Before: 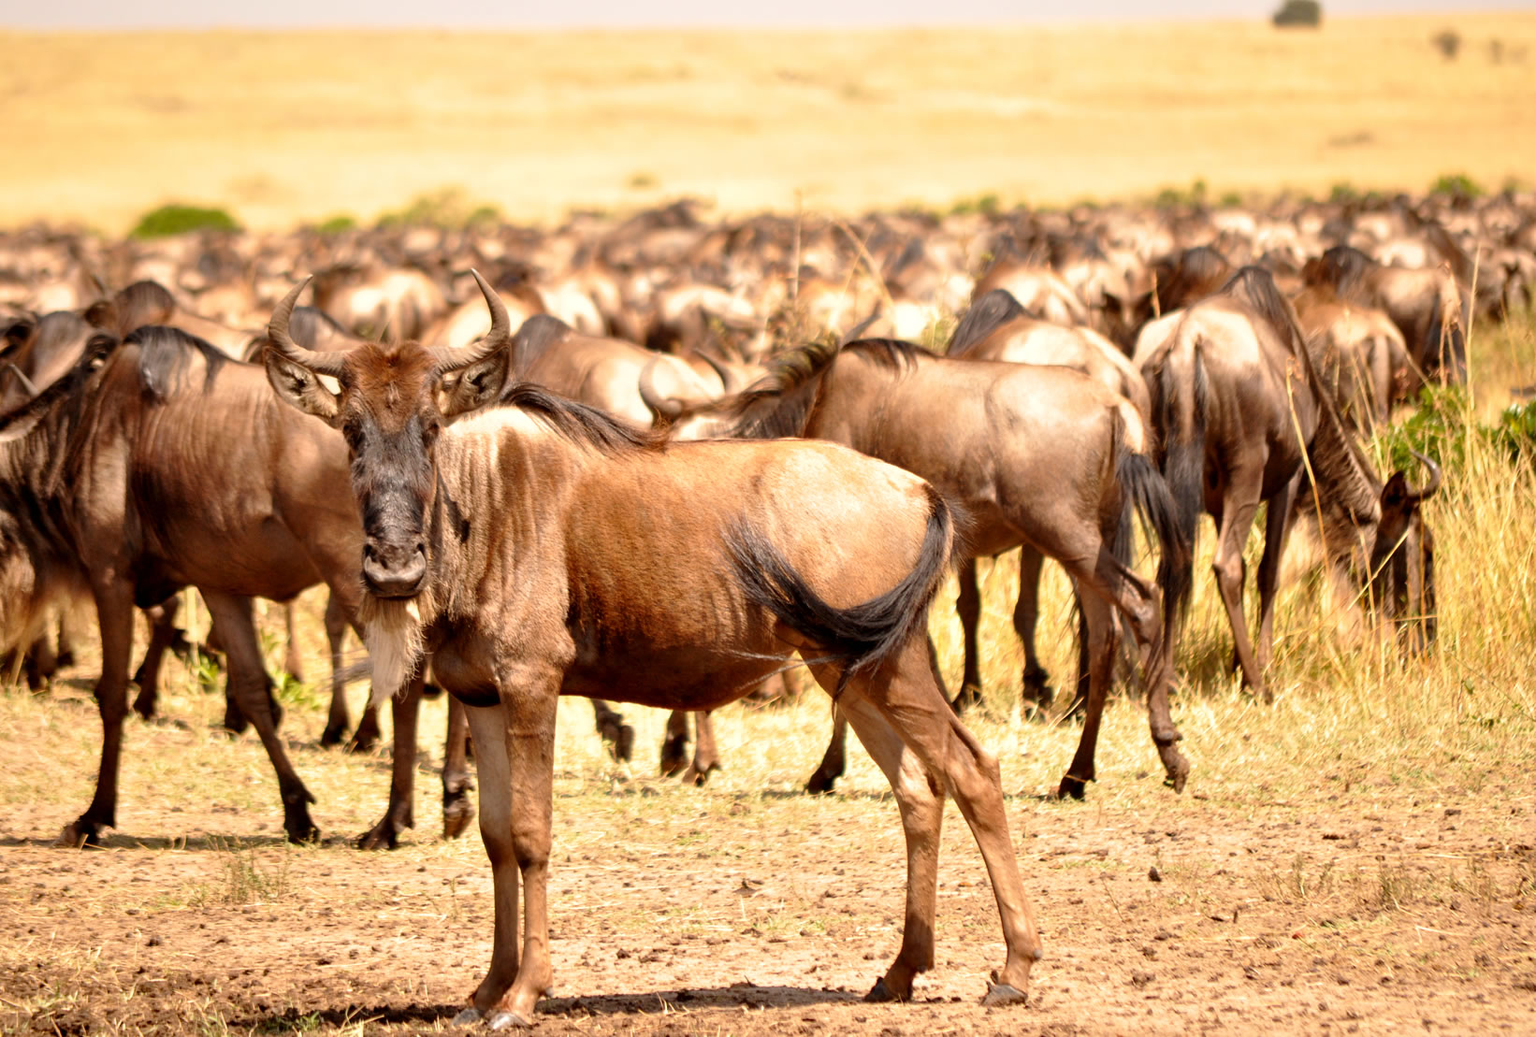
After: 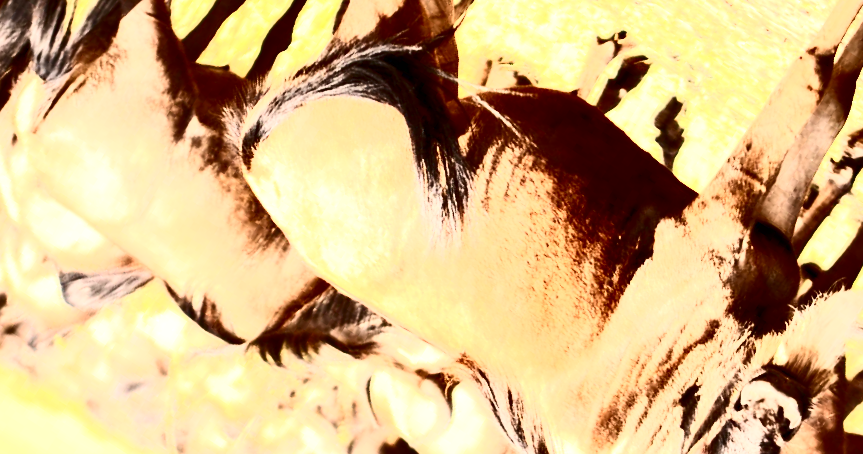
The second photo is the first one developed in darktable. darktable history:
crop and rotate: angle 147.37°, left 9.182%, top 15.67%, right 4.522%, bottom 17.062%
exposure: exposure 0.825 EV, compensate exposure bias true, compensate highlight preservation false
contrast brightness saturation: contrast 0.942, brightness 0.19
